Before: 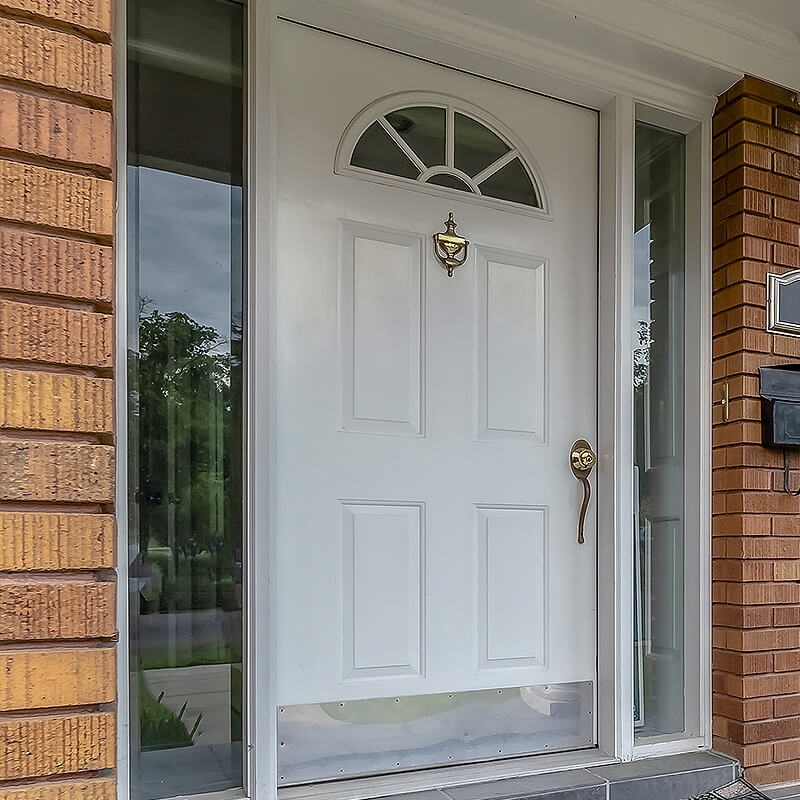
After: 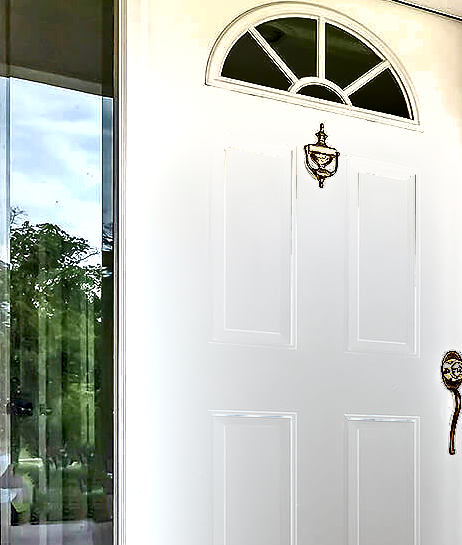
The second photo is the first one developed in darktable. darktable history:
shadows and highlights: soften with gaussian
crop: left 16.202%, top 11.208%, right 26.045%, bottom 20.557%
exposure: black level correction 0.005, exposure 2.084 EV, compensate highlight preservation false
